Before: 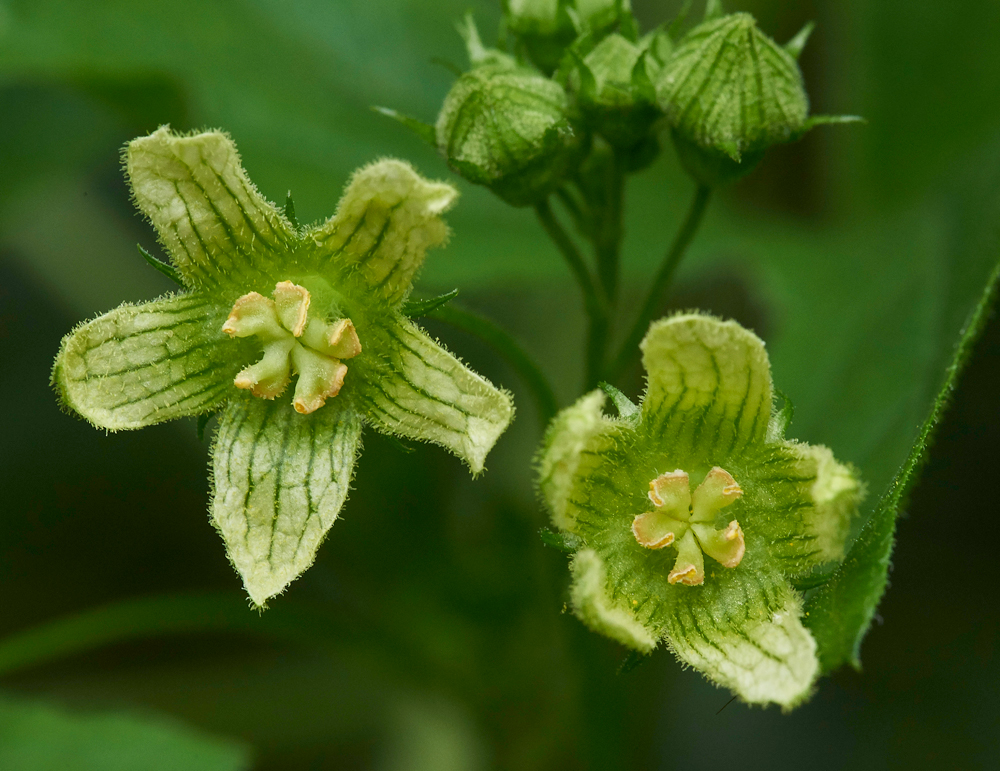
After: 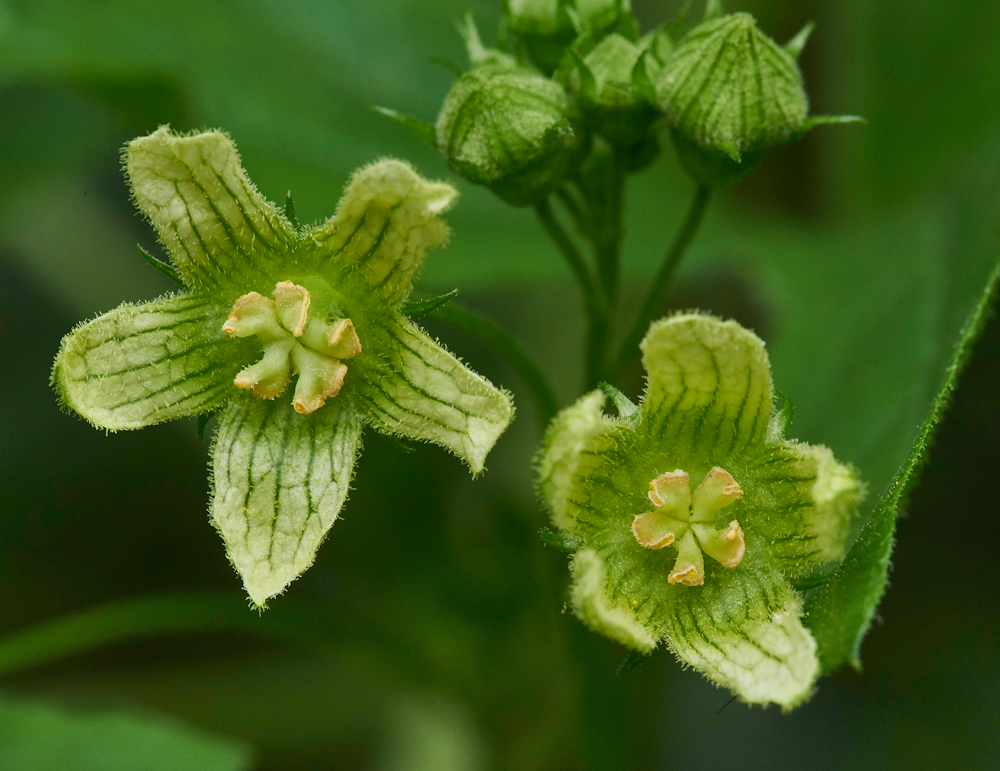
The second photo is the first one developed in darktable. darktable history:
shadows and highlights: white point adjustment -3.64, highlights -63.45, soften with gaussian
